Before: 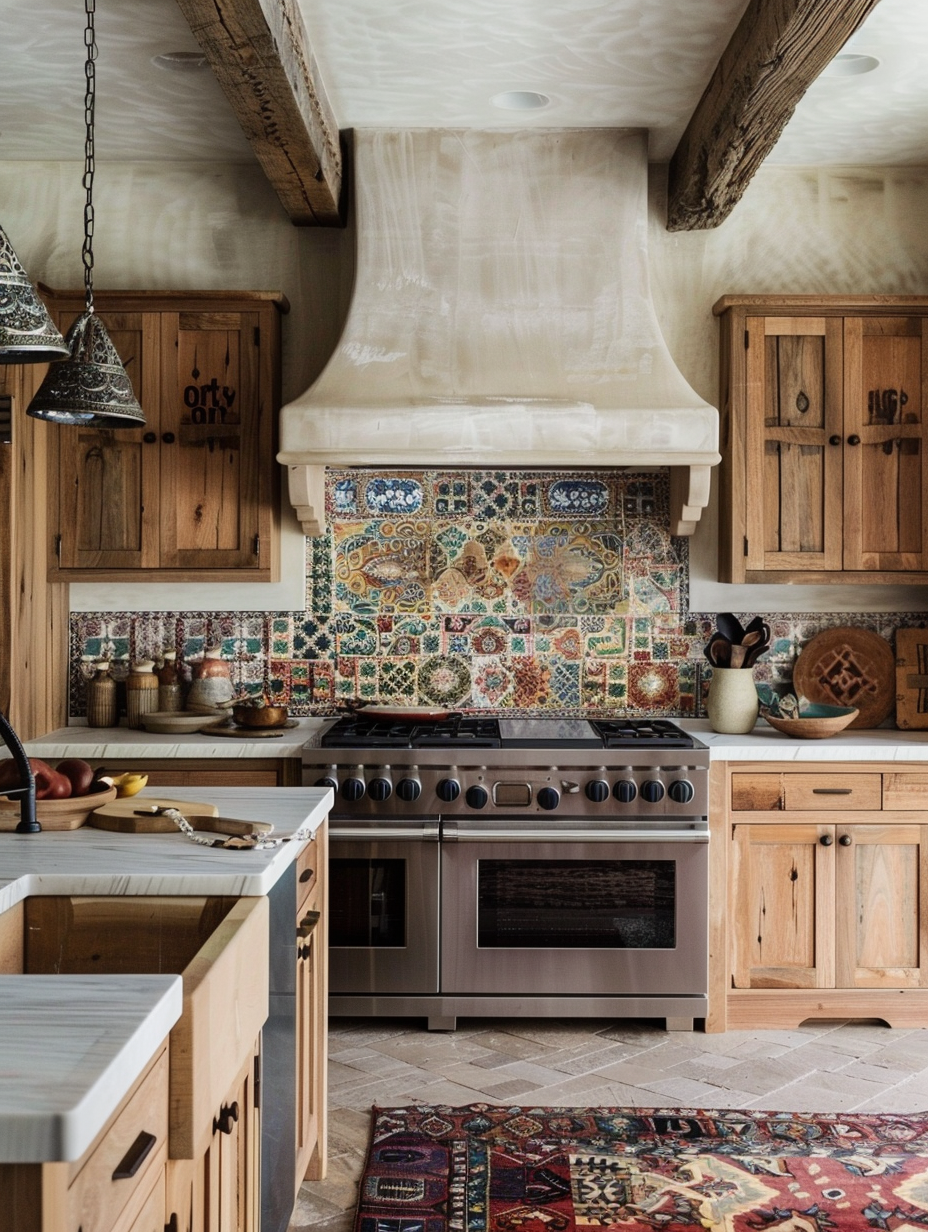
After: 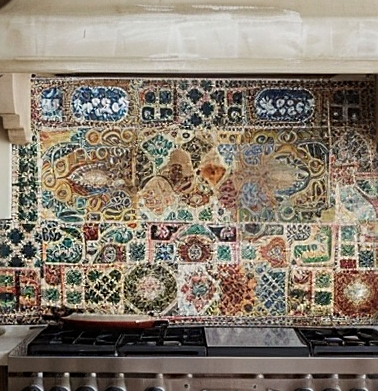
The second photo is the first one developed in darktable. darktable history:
sharpen: on, module defaults
crop: left 31.788%, top 31.856%, right 27.478%, bottom 36.4%
